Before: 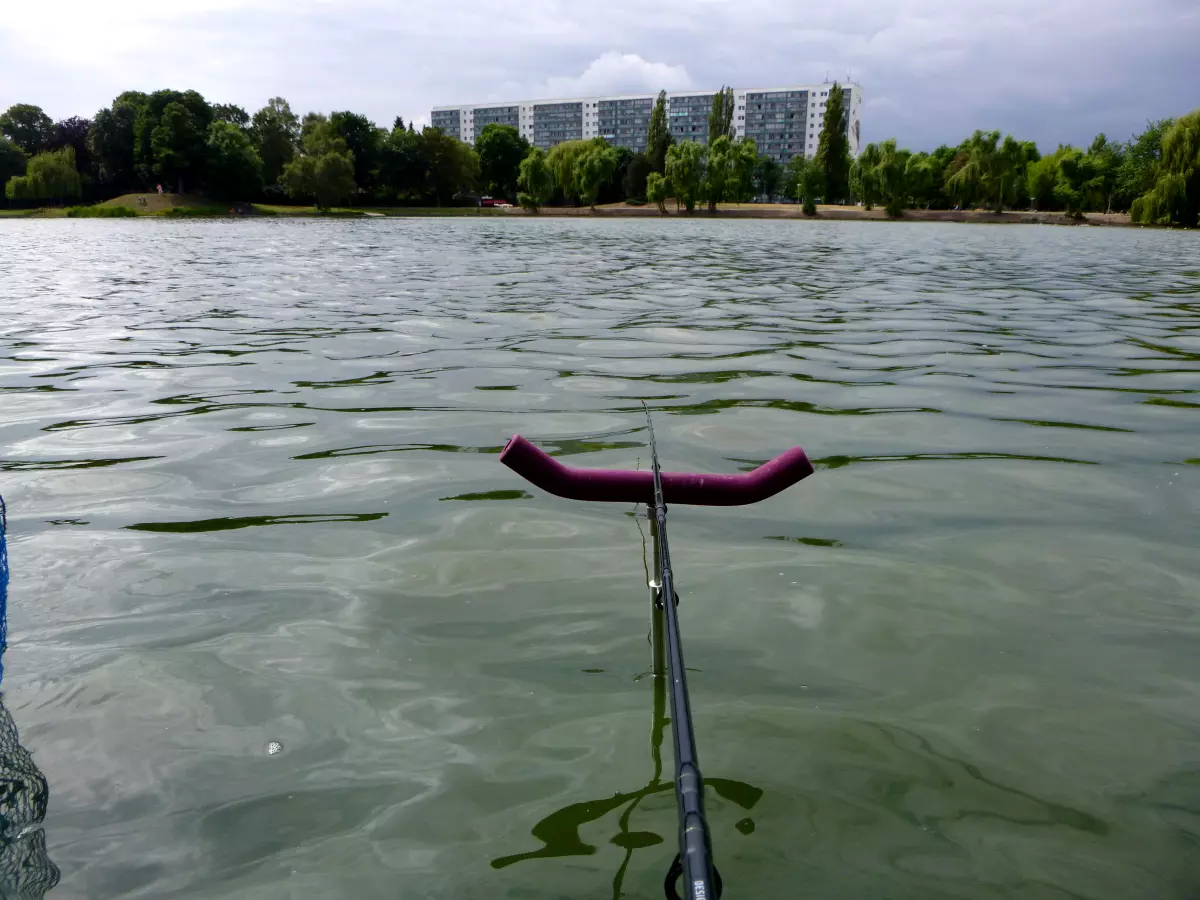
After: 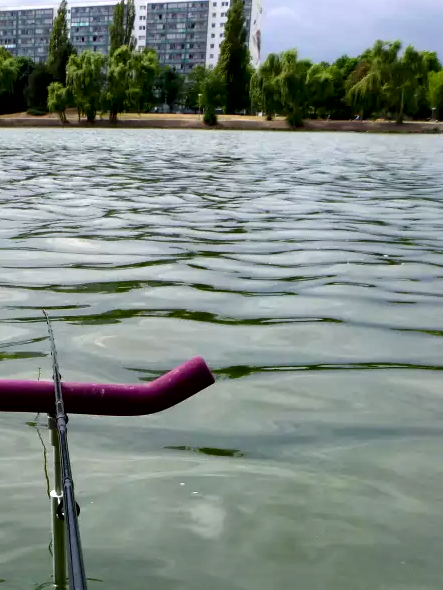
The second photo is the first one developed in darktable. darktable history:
crop and rotate: left 49.936%, top 10.094%, right 13.136%, bottom 24.256%
local contrast: mode bilateral grid, contrast 25, coarseness 60, detail 151%, midtone range 0.2
exposure: black level correction 0.001, exposure 0.5 EV, compensate exposure bias true, compensate highlight preservation false
